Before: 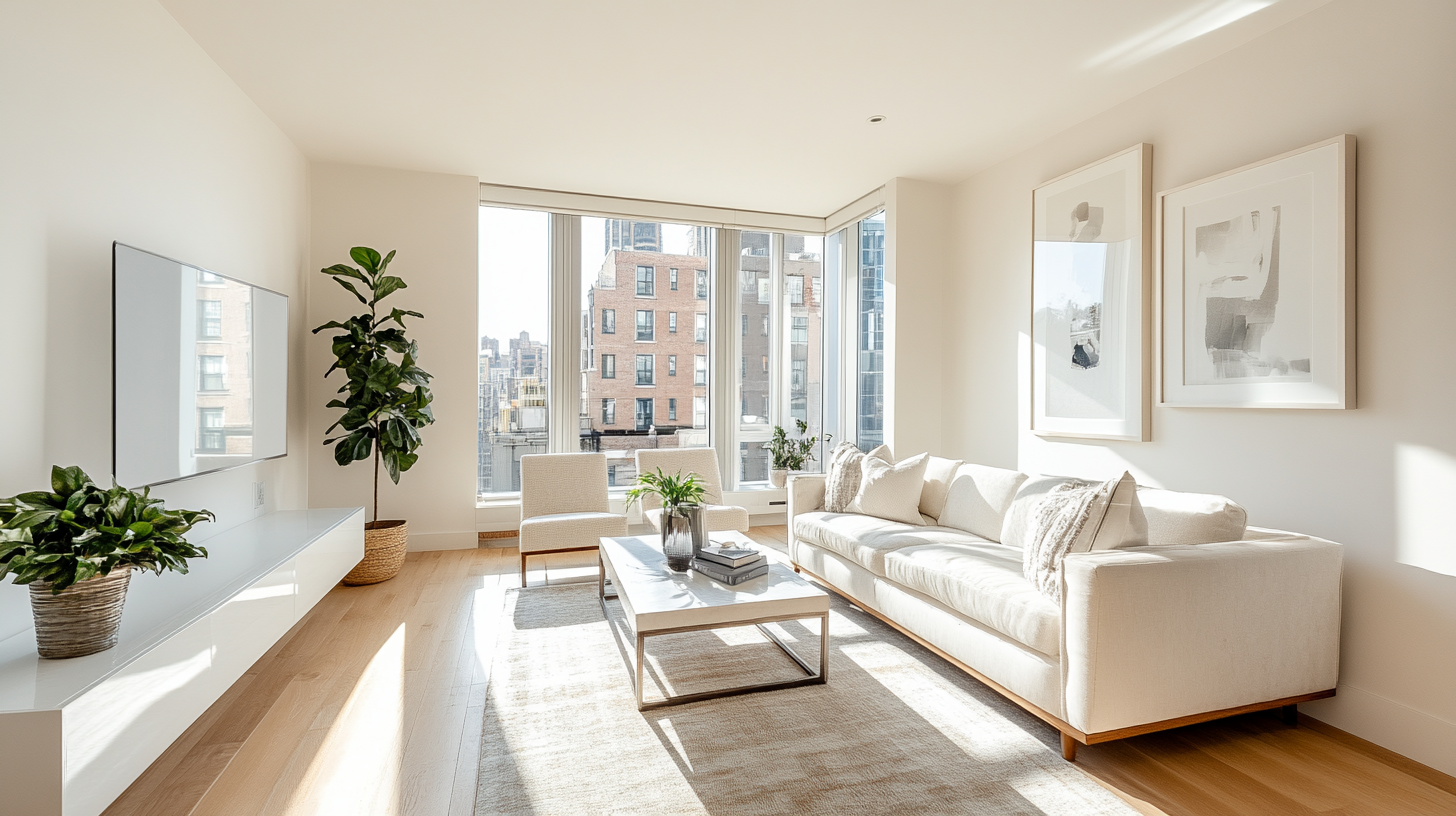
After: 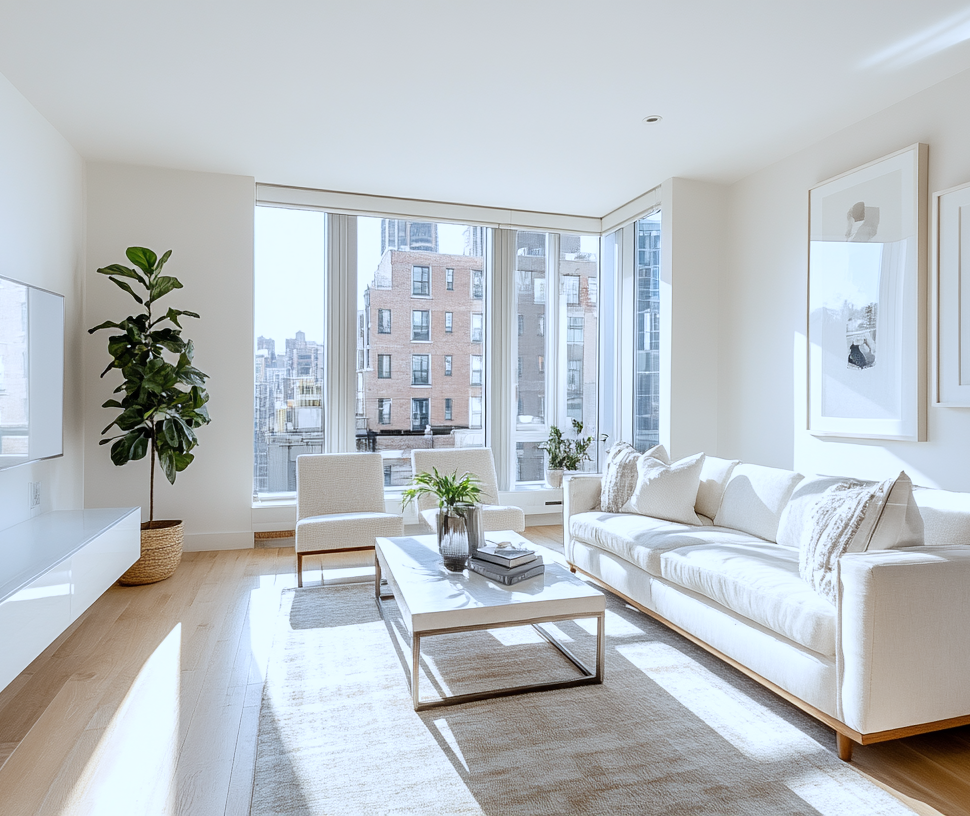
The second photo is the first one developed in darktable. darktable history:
white balance: red 0.931, blue 1.11
crop: left 15.419%, right 17.914%
contrast brightness saturation: saturation -0.05
exposure: exposure -0.021 EV, compensate highlight preservation false
